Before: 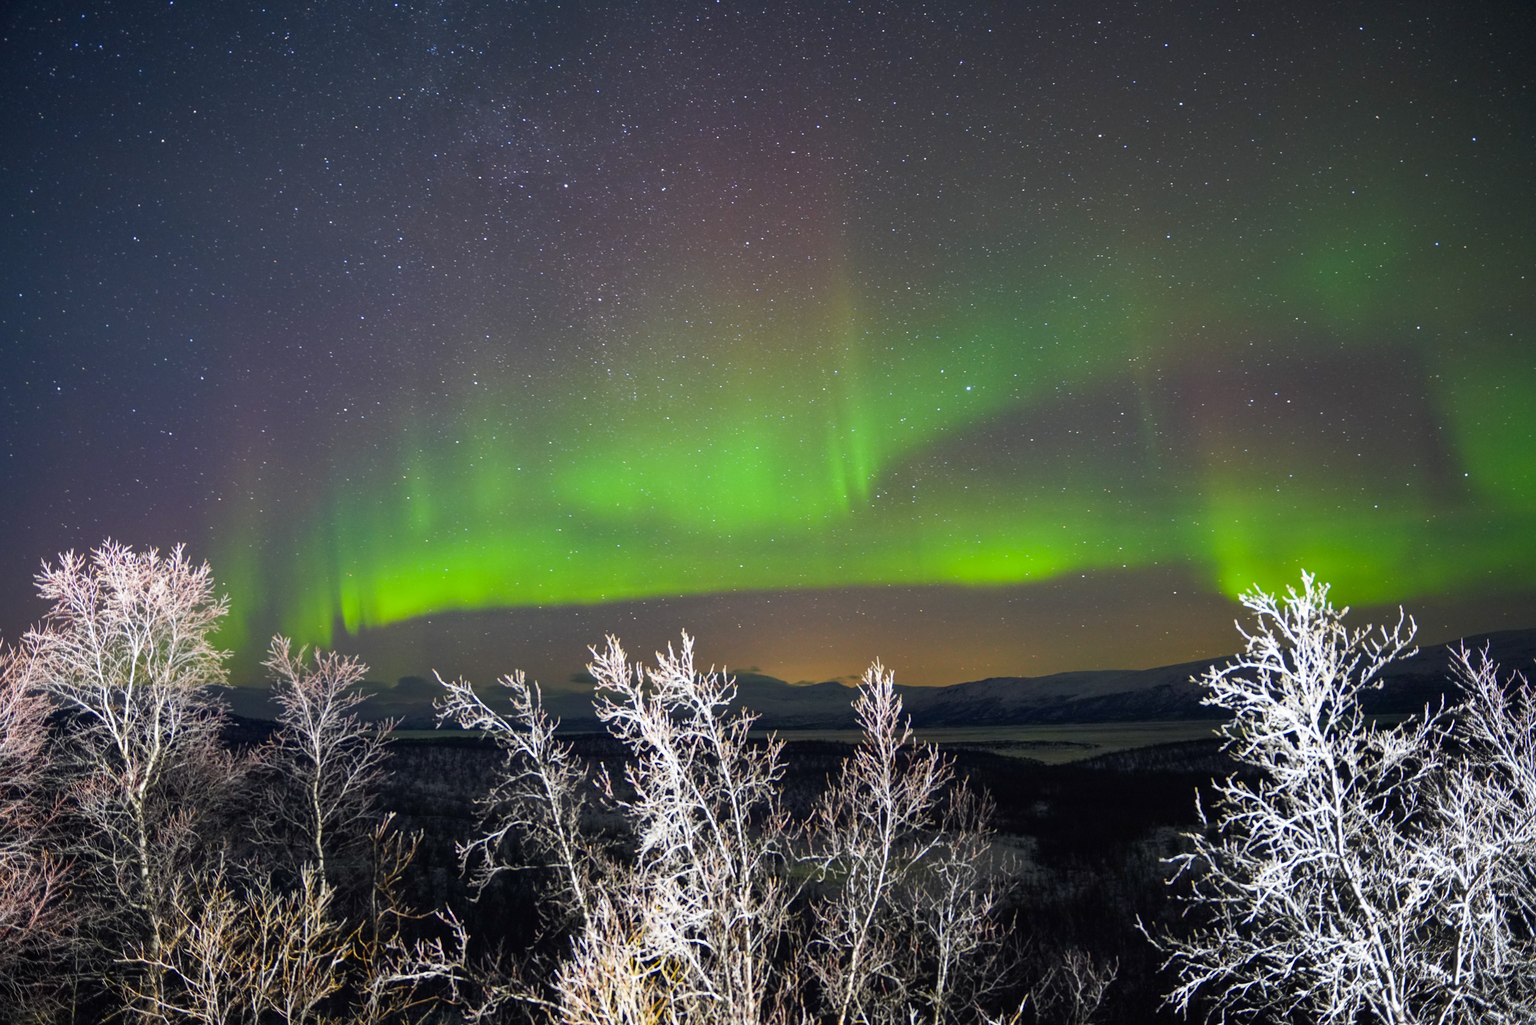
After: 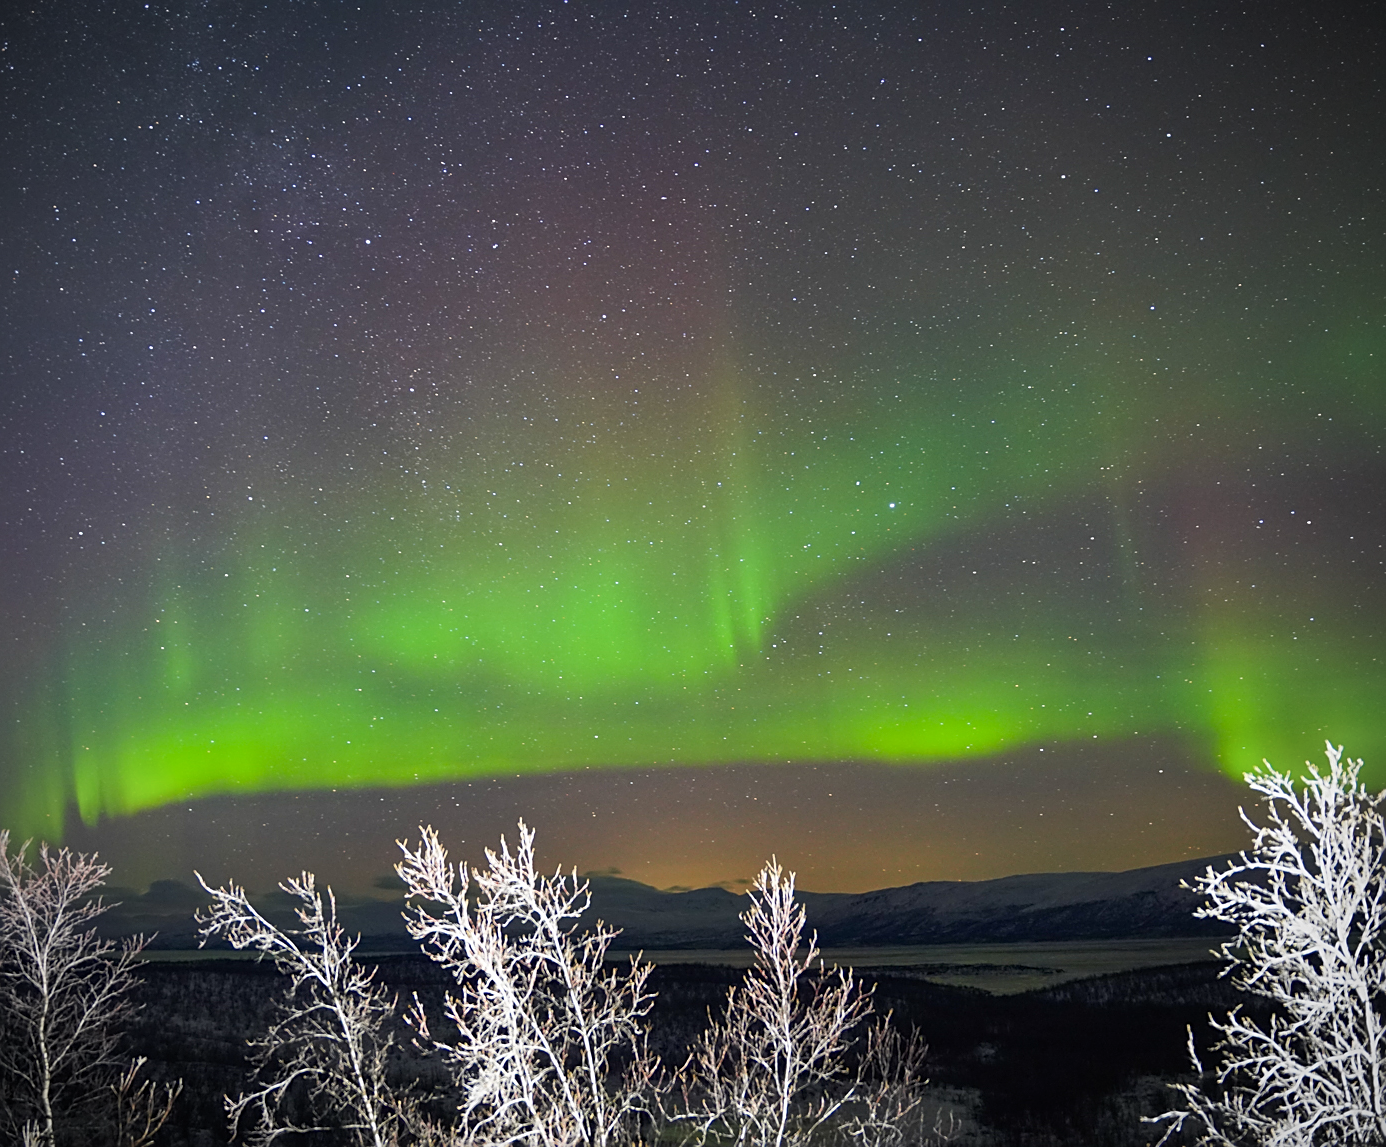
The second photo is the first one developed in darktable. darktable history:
vignetting: on, module defaults
crop: left 18.479%, right 12.2%, bottom 13.971%
sharpen: on, module defaults
